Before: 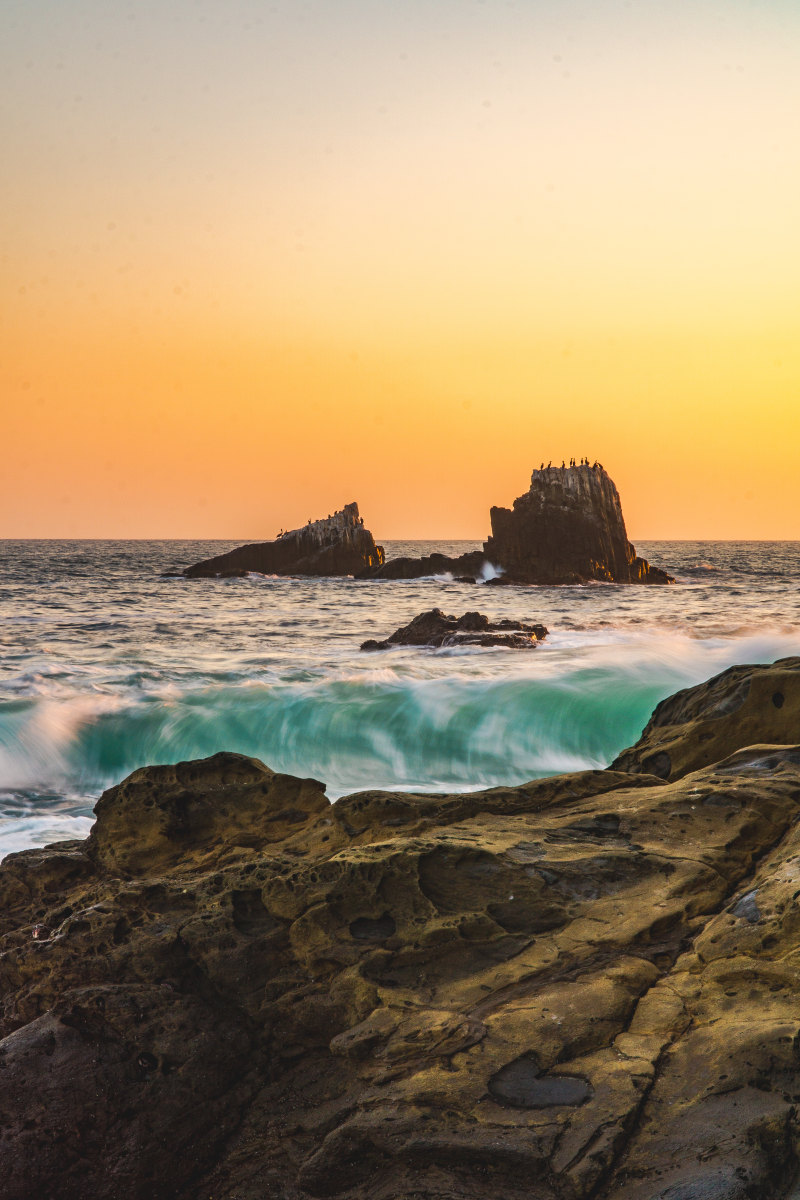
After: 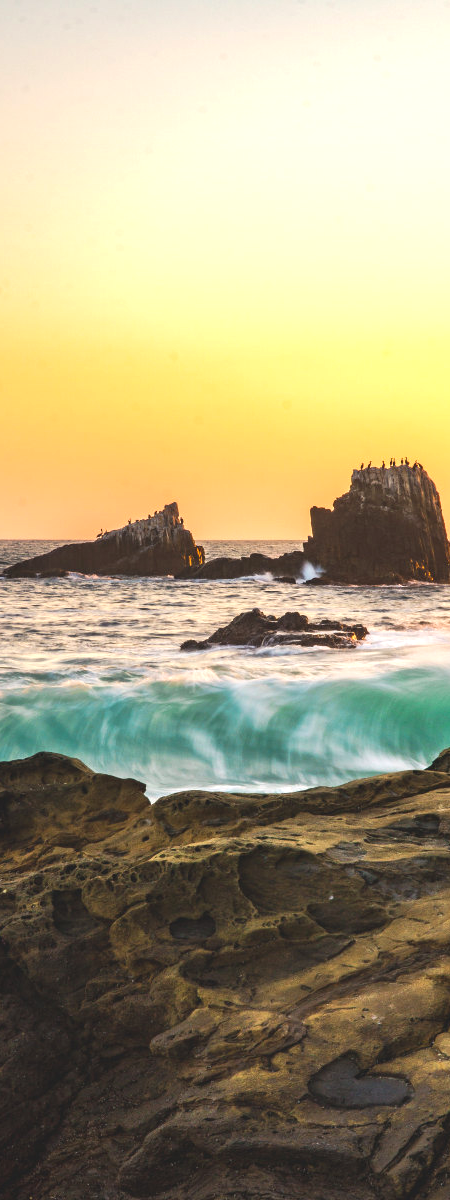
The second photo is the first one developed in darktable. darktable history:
crop and rotate: left 22.516%, right 21.234%
exposure: black level correction -0.002, exposure 0.54 EV, compensate highlight preservation false
